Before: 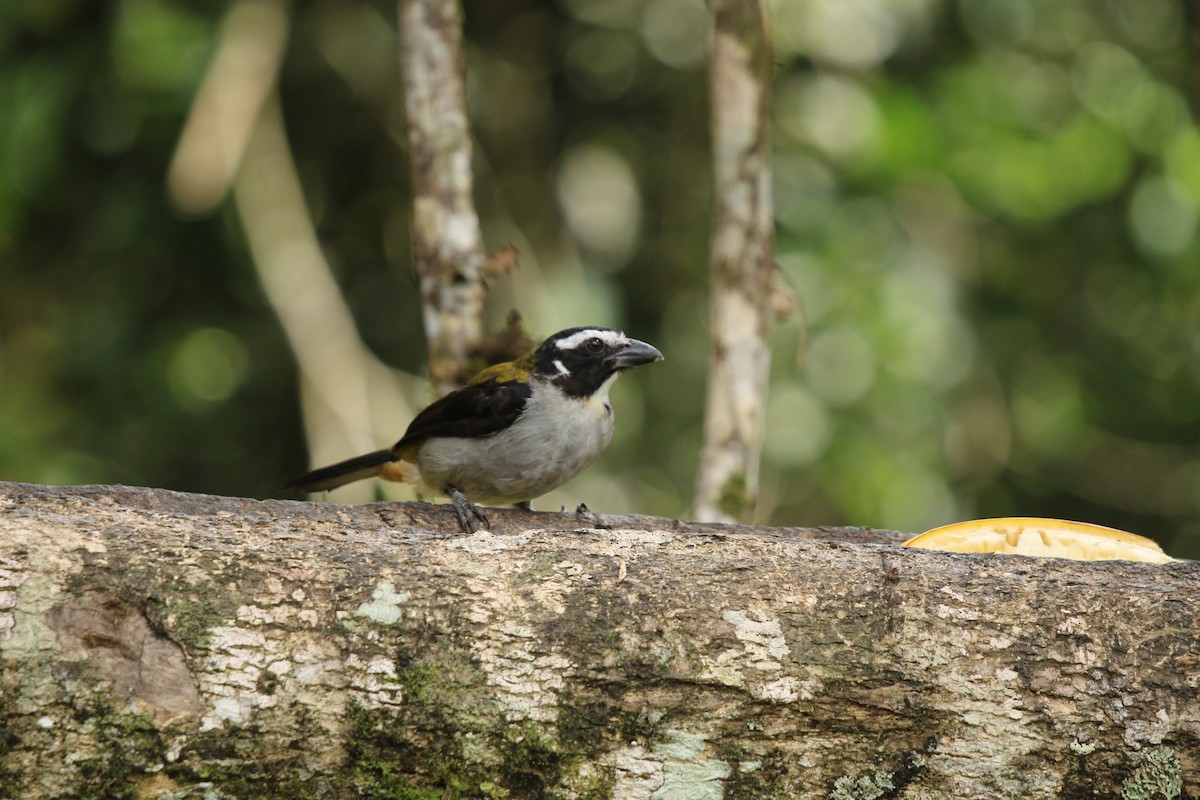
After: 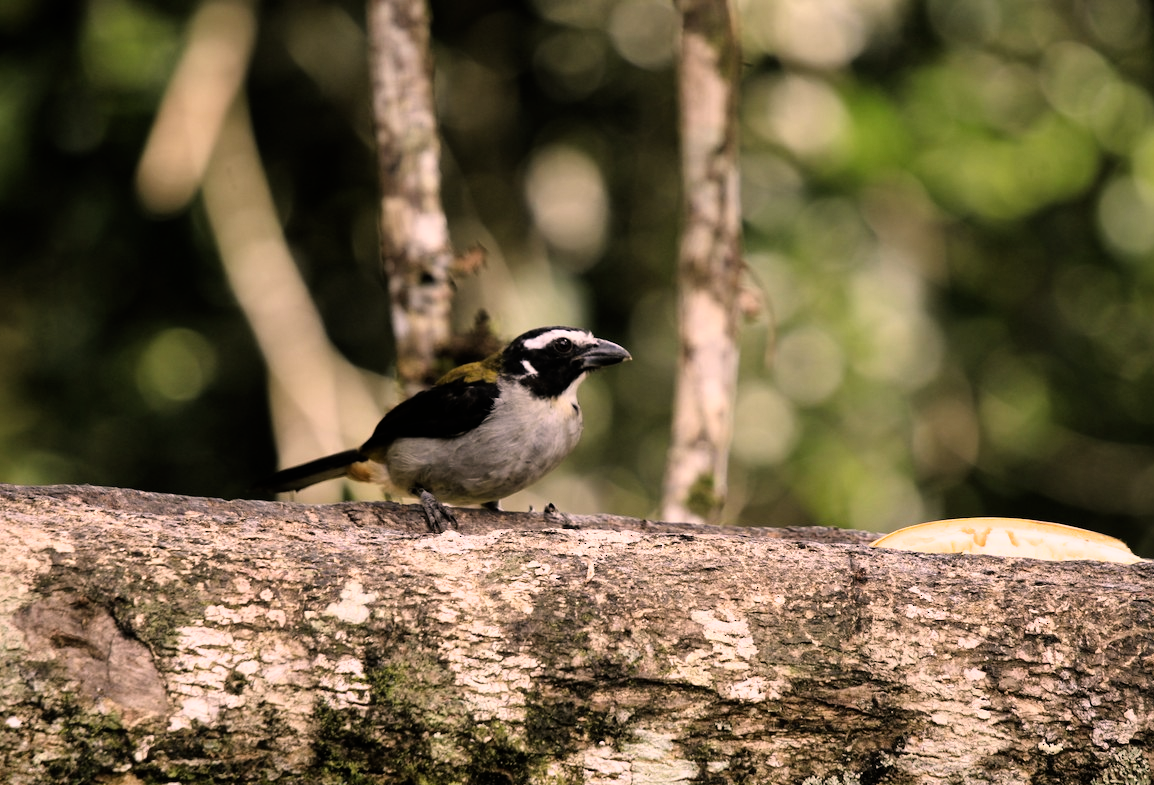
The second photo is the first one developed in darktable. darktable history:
color correction: highlights a* 14.76, highlights b* 4.8
crop and rotate: left 2.701%, right 1.072%, bottom 1.802%
filmic rgb: black relative exposure -6.42 EV, white relative exposure 2.43 EV, target white luminance 99.884%, hardness 5.3, latitude 0.929%, contrast 1.417, highlights saturation mix 3.22%
